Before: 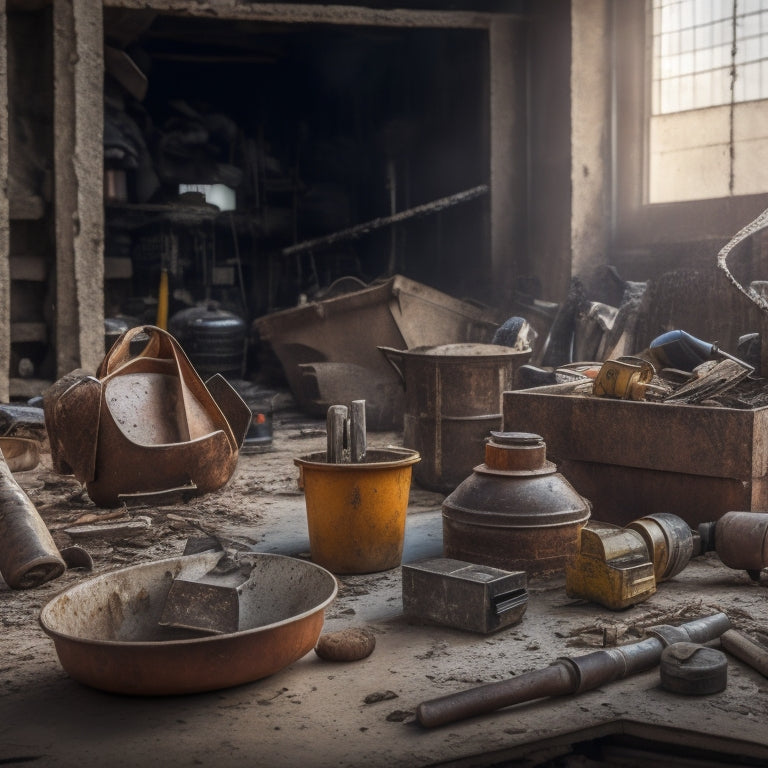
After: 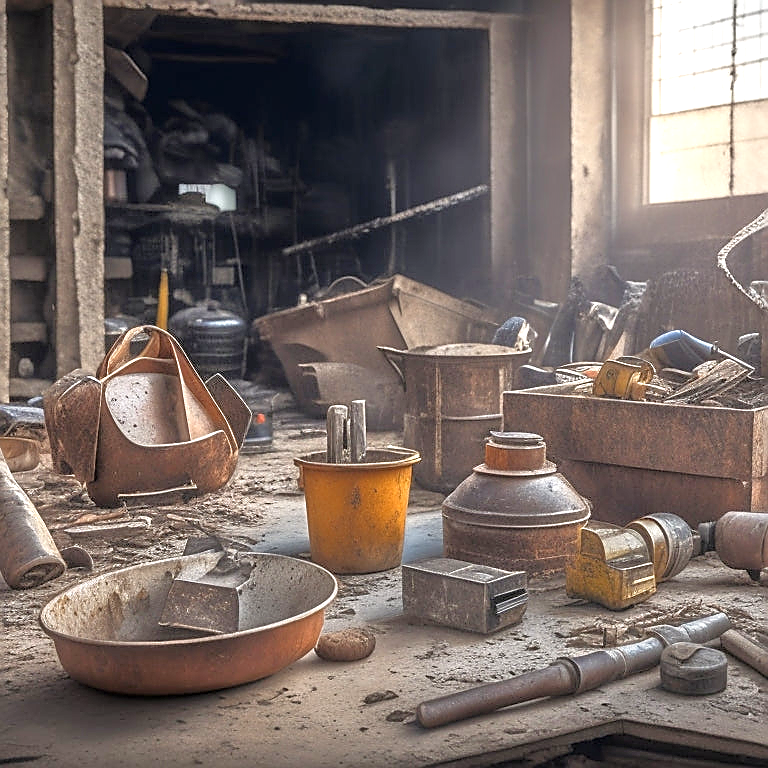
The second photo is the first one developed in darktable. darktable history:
exposure: black level correction 0, exposure 0.702 EV, compensate exposure bias true, compensate highlight preservation false
sharpen: radius 1.384, amount 1.251, threshold 0.745
tone equalizer: -7 EV 0.156 EV, -6 EV 0.609 EV, -5 EV 1.11 EV, -4 EV 1.3 EV, -3 EV 1.16 EV, -2 EV 0.6 EV, -1 EV 0.164 EV
